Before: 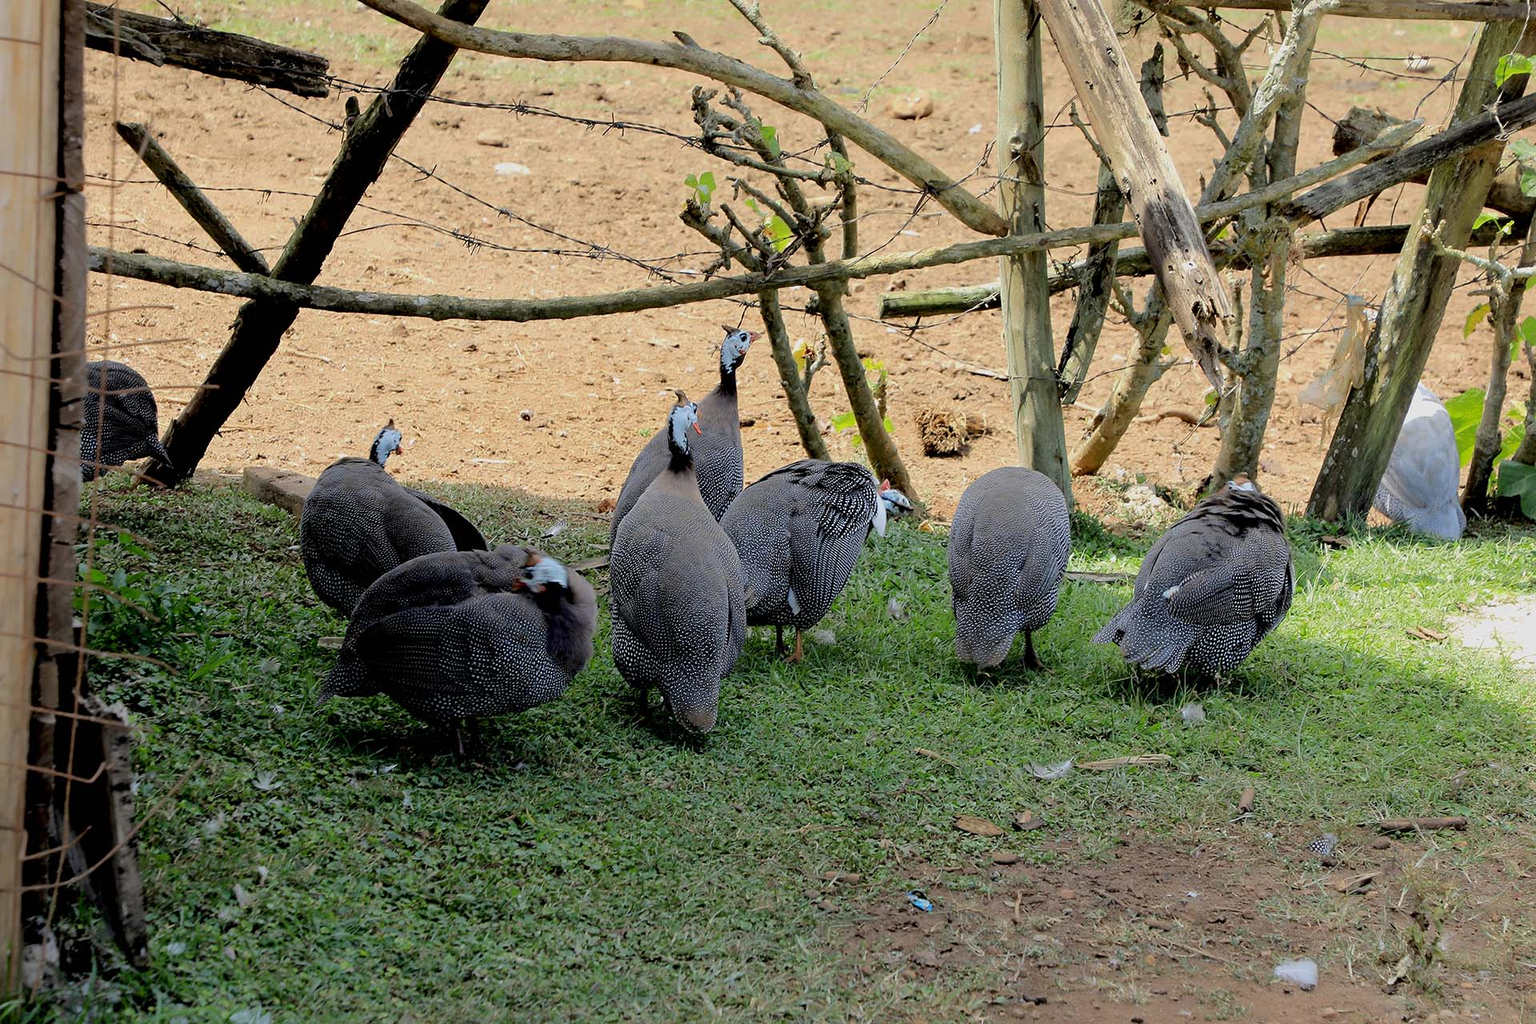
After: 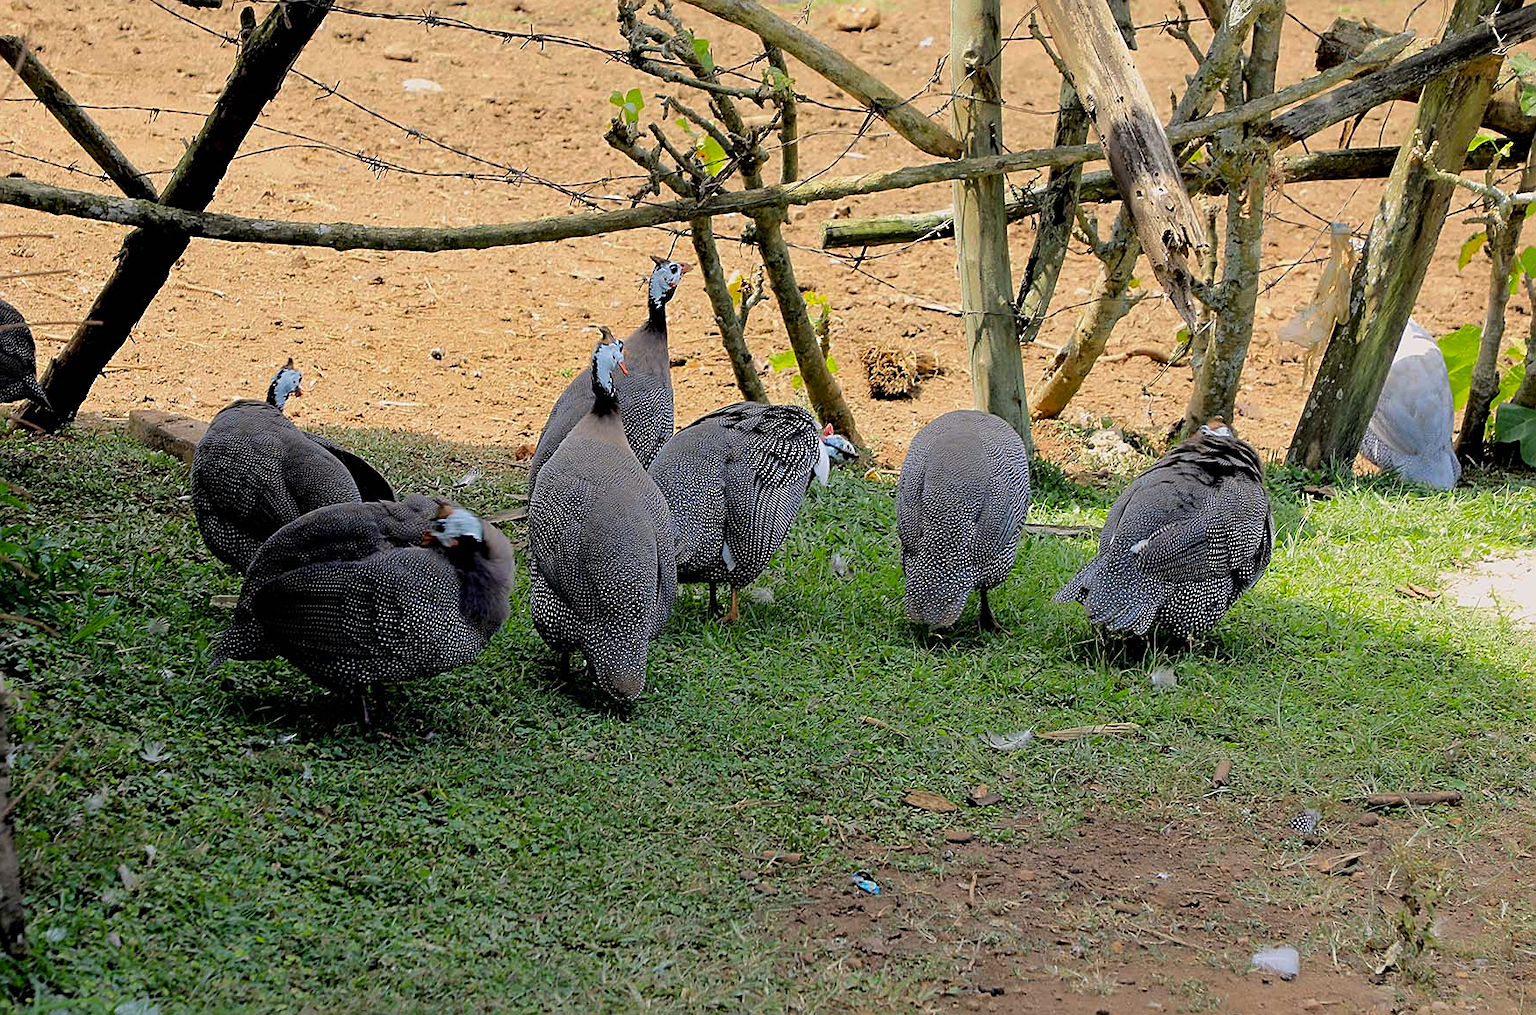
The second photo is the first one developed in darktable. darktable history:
crop and rotate: left 8.17%, top 8.889%
sharpen: amount 0.491
color balance rgb: highlights gain › chroma 1.026%, highlights gain › hue 53.46°, perceptual saturation grading › global saturation 18.897%
